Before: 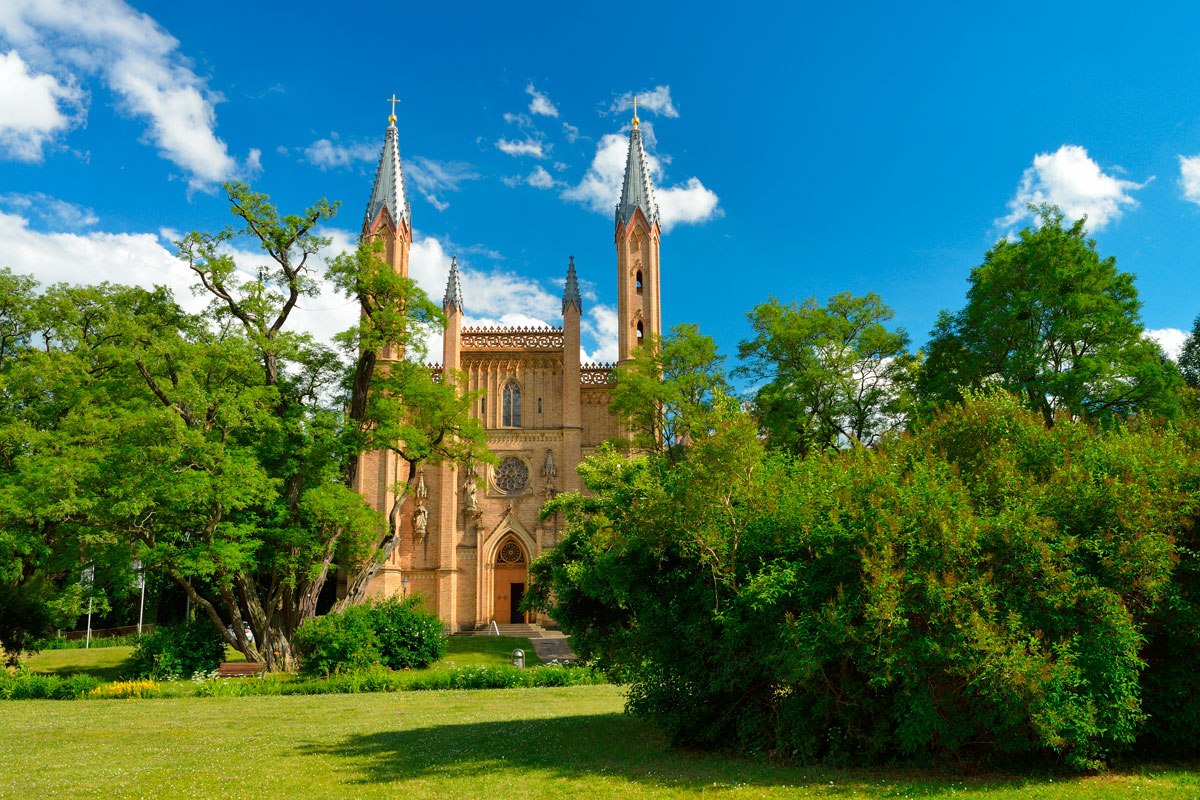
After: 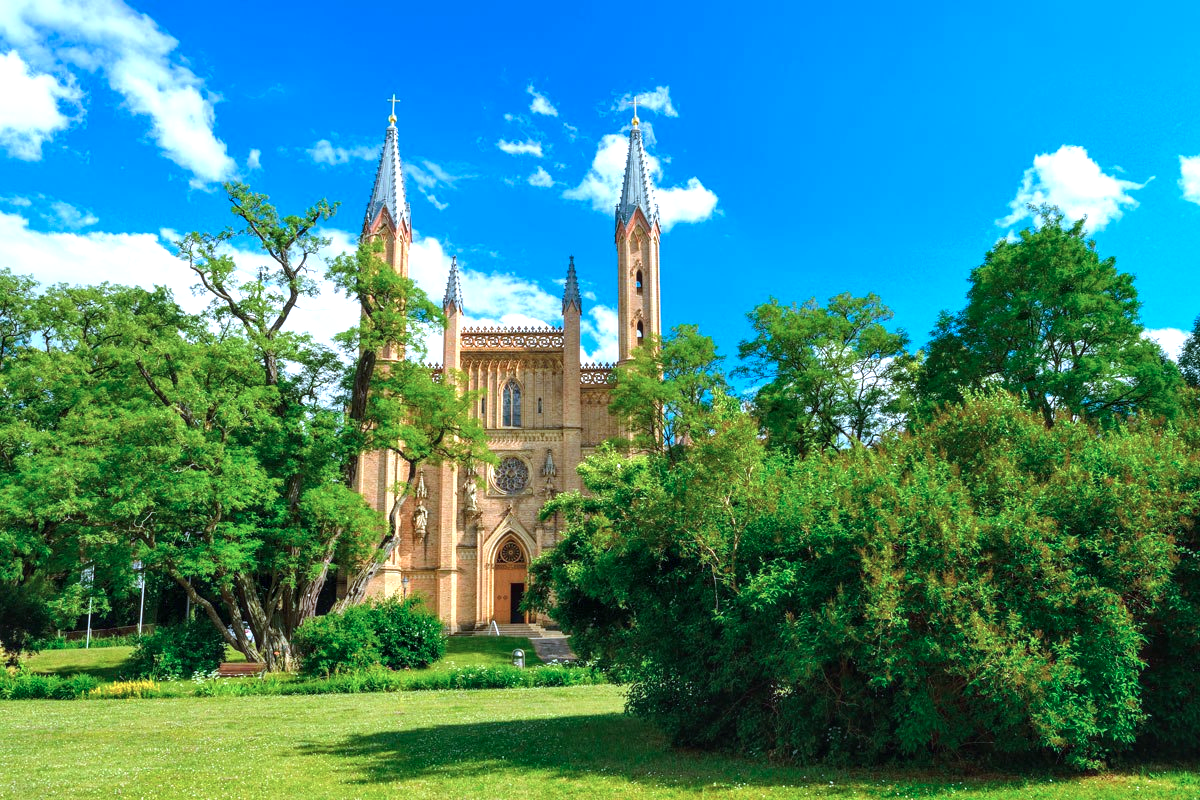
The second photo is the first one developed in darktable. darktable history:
local contrast: on, module defaults
exposure: black level correction -0.002, exposure 0.529 EV, compensate highlight preservation false
color calibration: illuminant custom, x 0.387, y 0.387, temperature 3809.3 K
